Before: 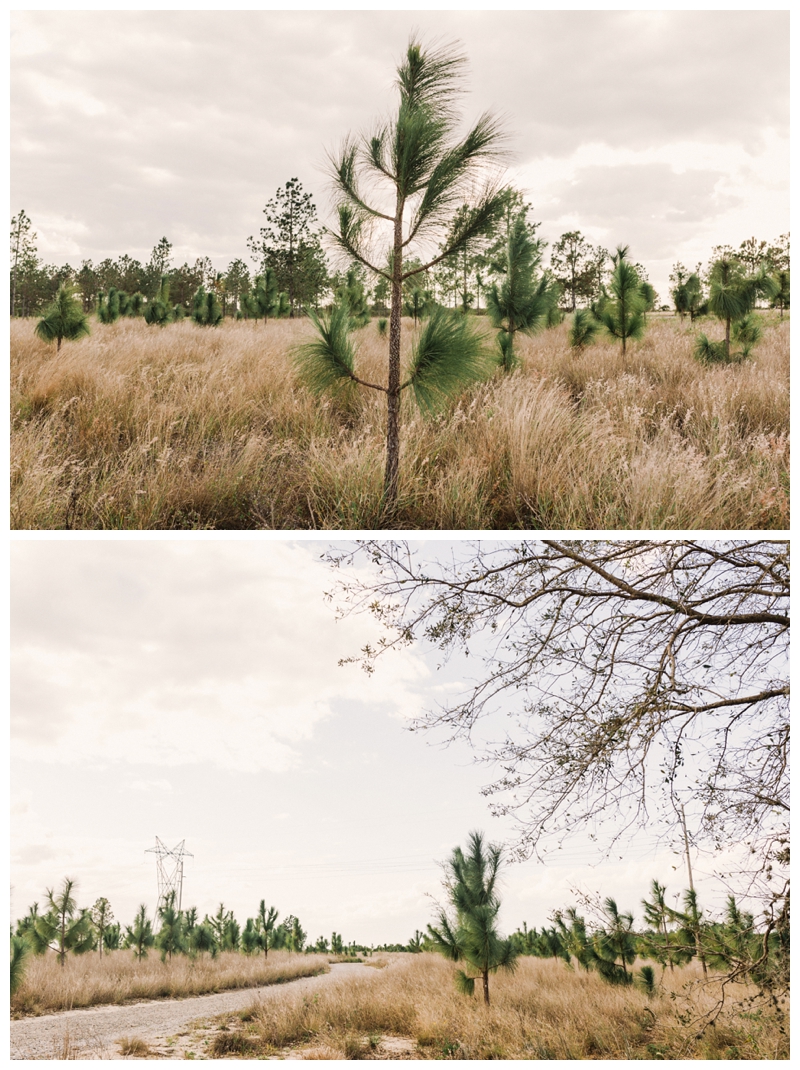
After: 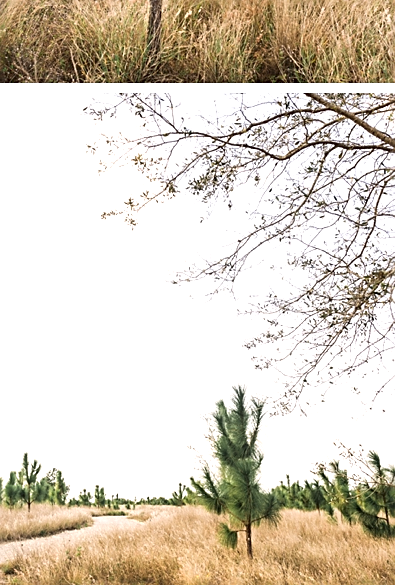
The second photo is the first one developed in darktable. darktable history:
local contrast: mode bilateral grid, contrast 10, coarseness 25, detail 115%, midtone range 0.2
sharpen: on, module defaults
crop: left 29.672%, top 41.786%, right 20.851%, bottom 3.487%
exposure: black level correction 0, exposure 0.6 EV, compensate highlight preservation false
rotate and perspective: automatic cropping original format, crop left 0, crop top 0
